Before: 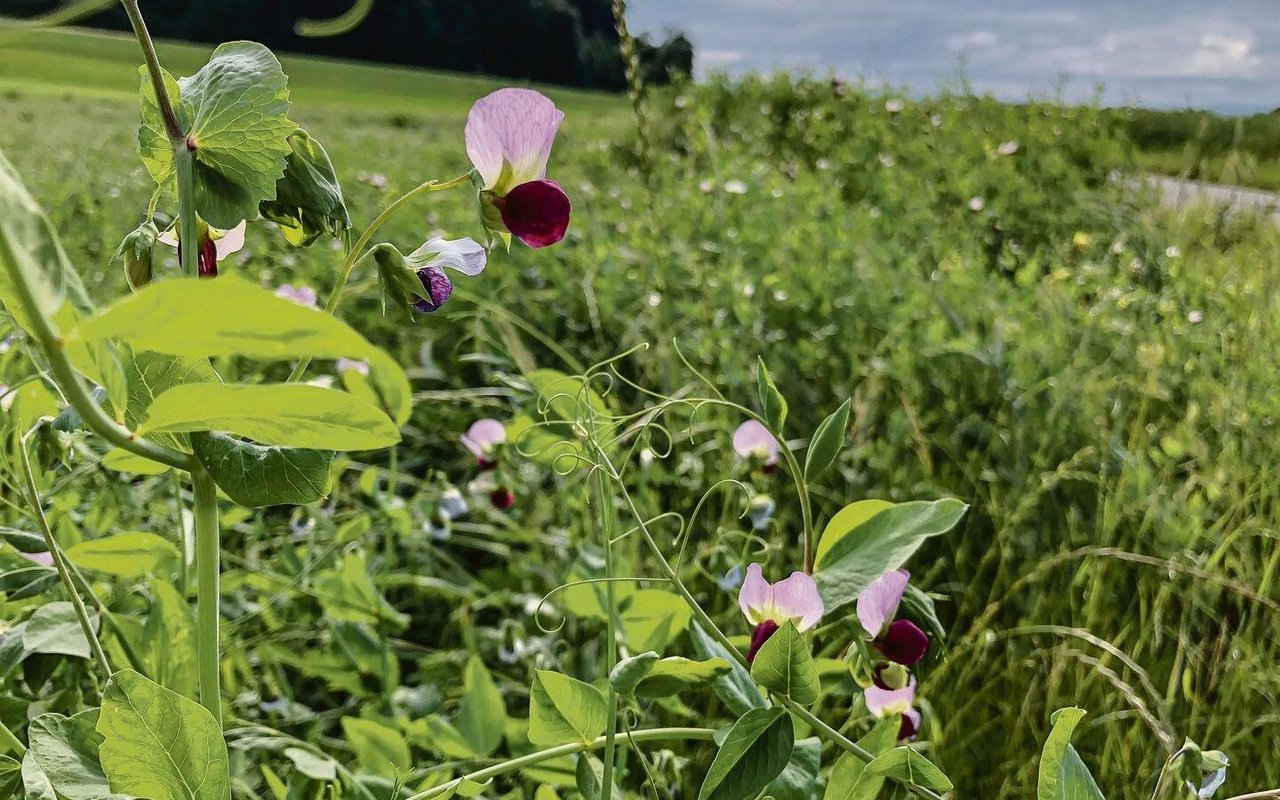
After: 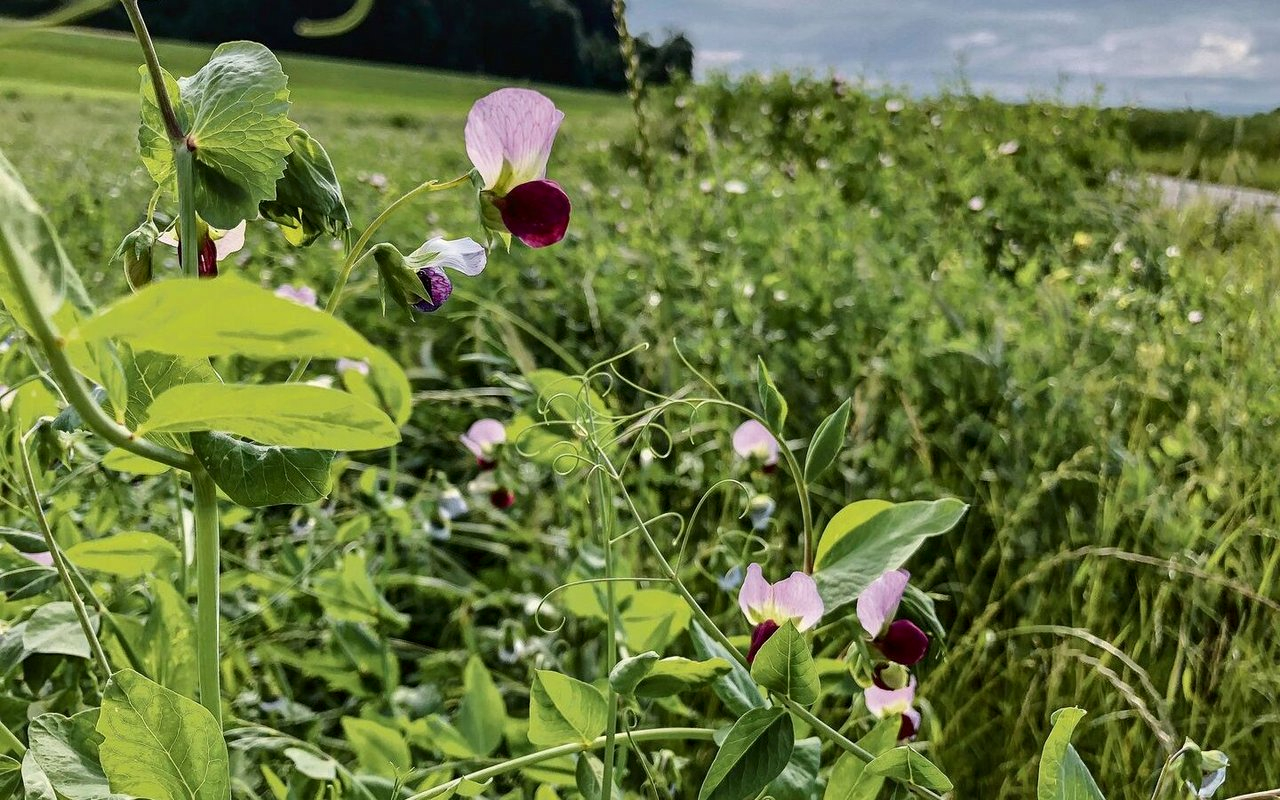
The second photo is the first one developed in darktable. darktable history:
local contrast: mode bilateral grid, contrast 21, coarseness 50, detail 132%, midtone range 0.2
